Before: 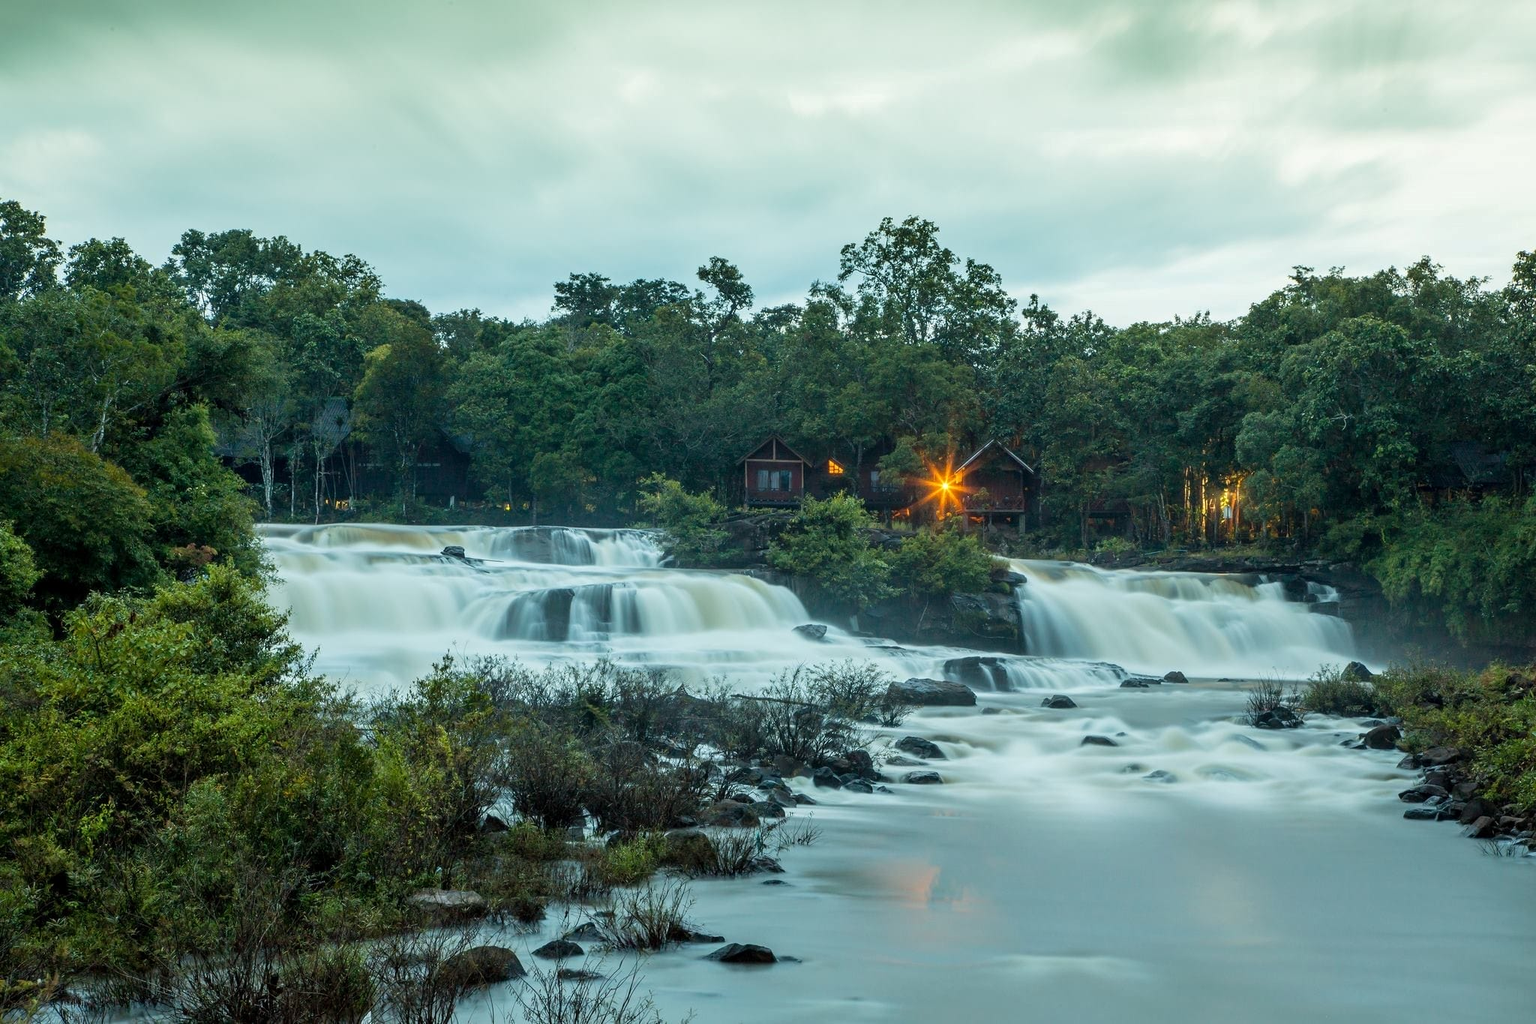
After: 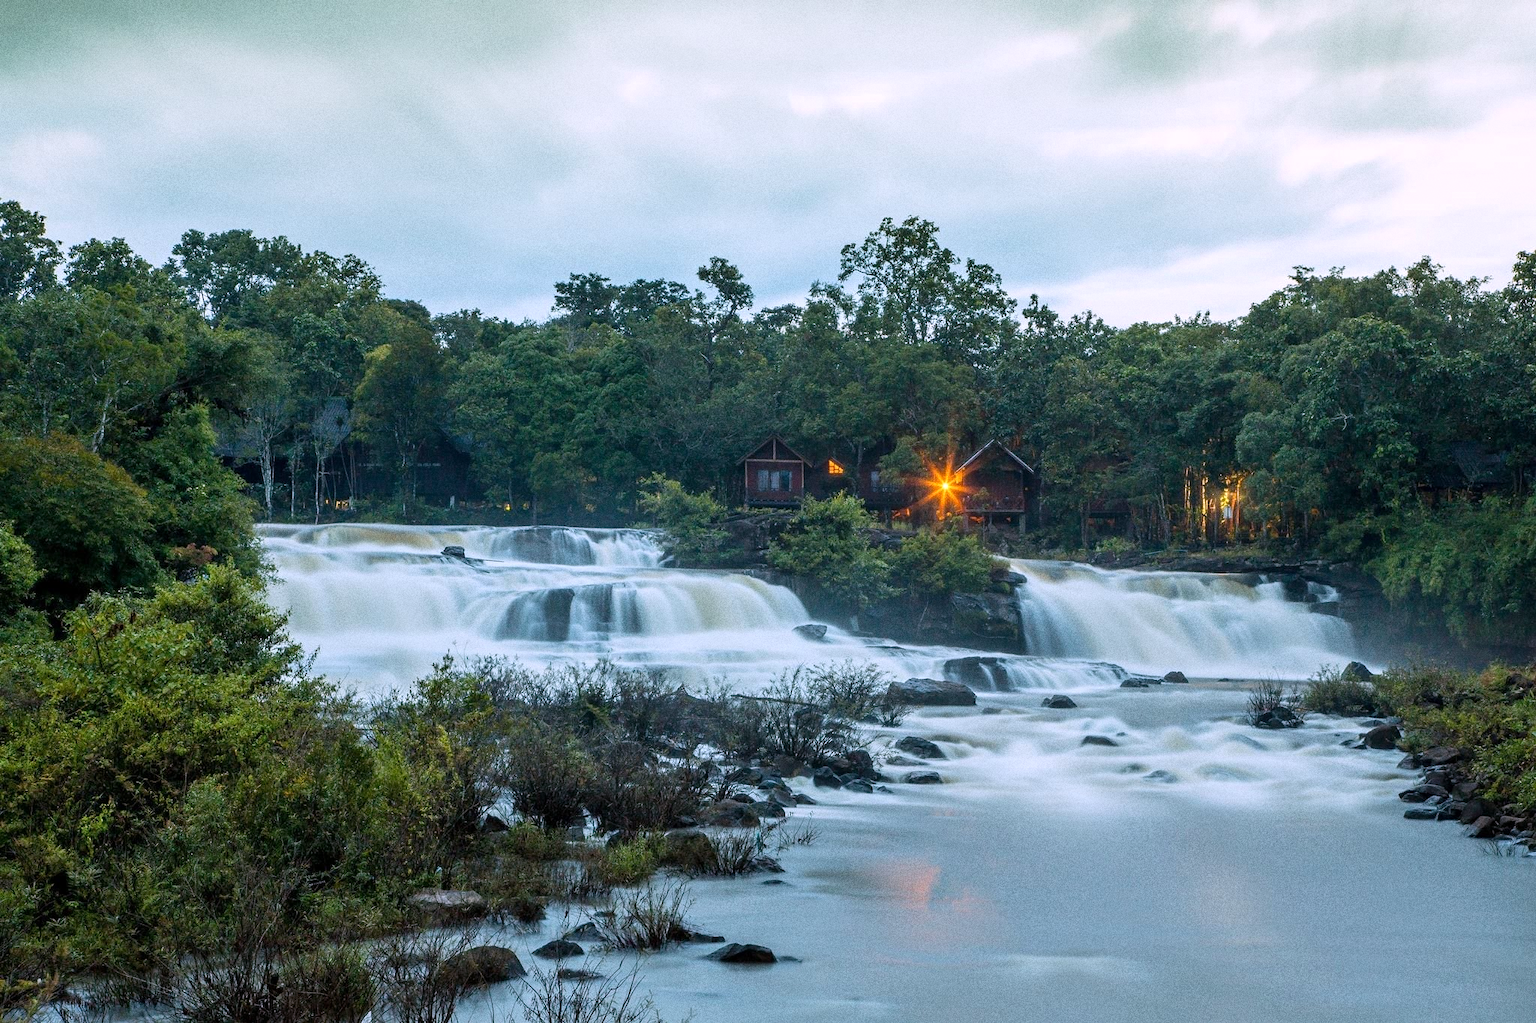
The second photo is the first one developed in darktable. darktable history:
white balance: red 1.066, blue 1.119
grain: coarseness 0.09 ISO, strength 40%
